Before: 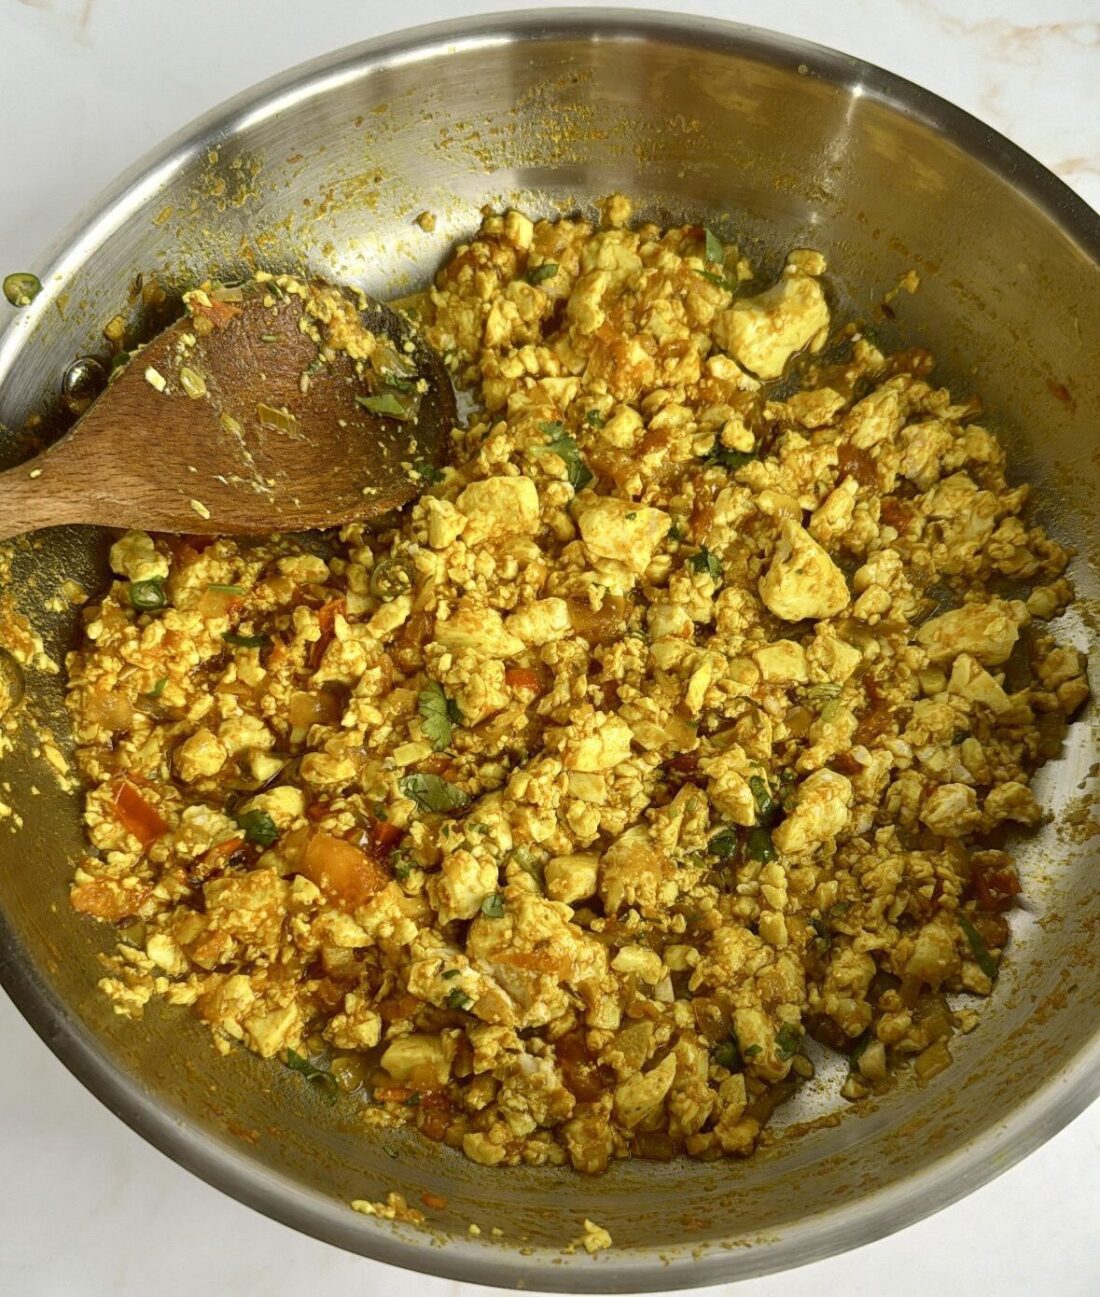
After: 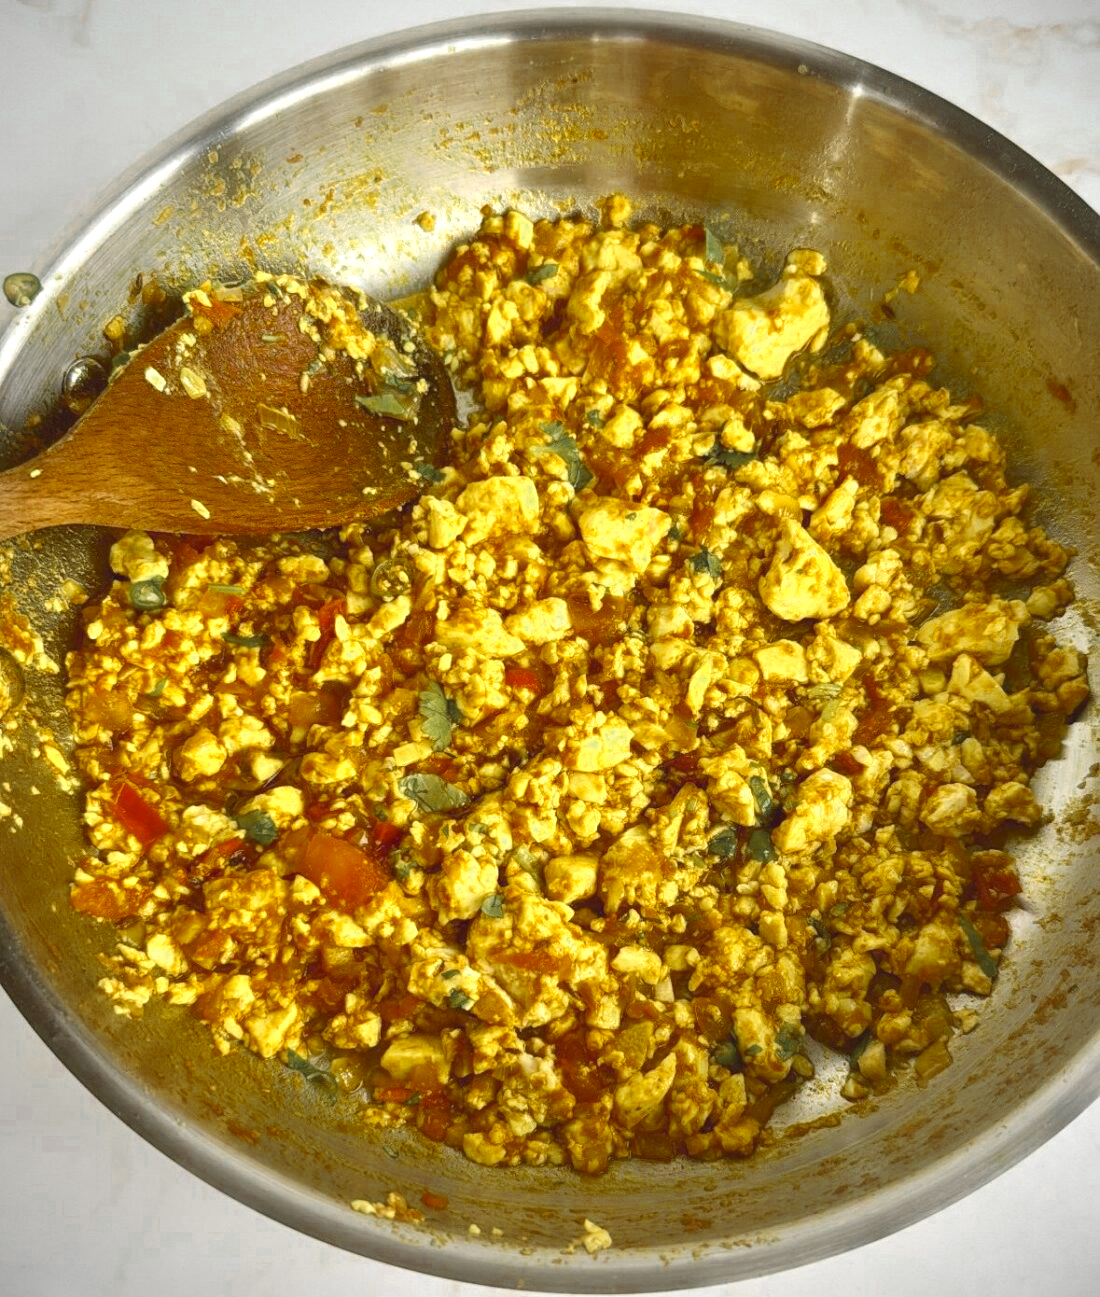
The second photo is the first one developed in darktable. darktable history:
vignetting: on, module defaults
exposure: exposure 0.661 EV, compensate highlight preservation false
color zones: curves: ch0 [(0.11, 0.396) (0.195, 0.36) (0.25, 0.5) (0.303, 0.412) (0.357, 0.544) (0.75, 0.5) (0.967, 0.328)]; ch1 [(0, 0.468) (0.112, 0.512) (0.202, 0.6) (0.25, 0.5) (0.307, 0.352) (0.357, 0.544) (0.75, 0.5) (0.963, 0.524)]
contrast brightness saturation: contrast -0.1, brightness 0.05, saturation 0.08
